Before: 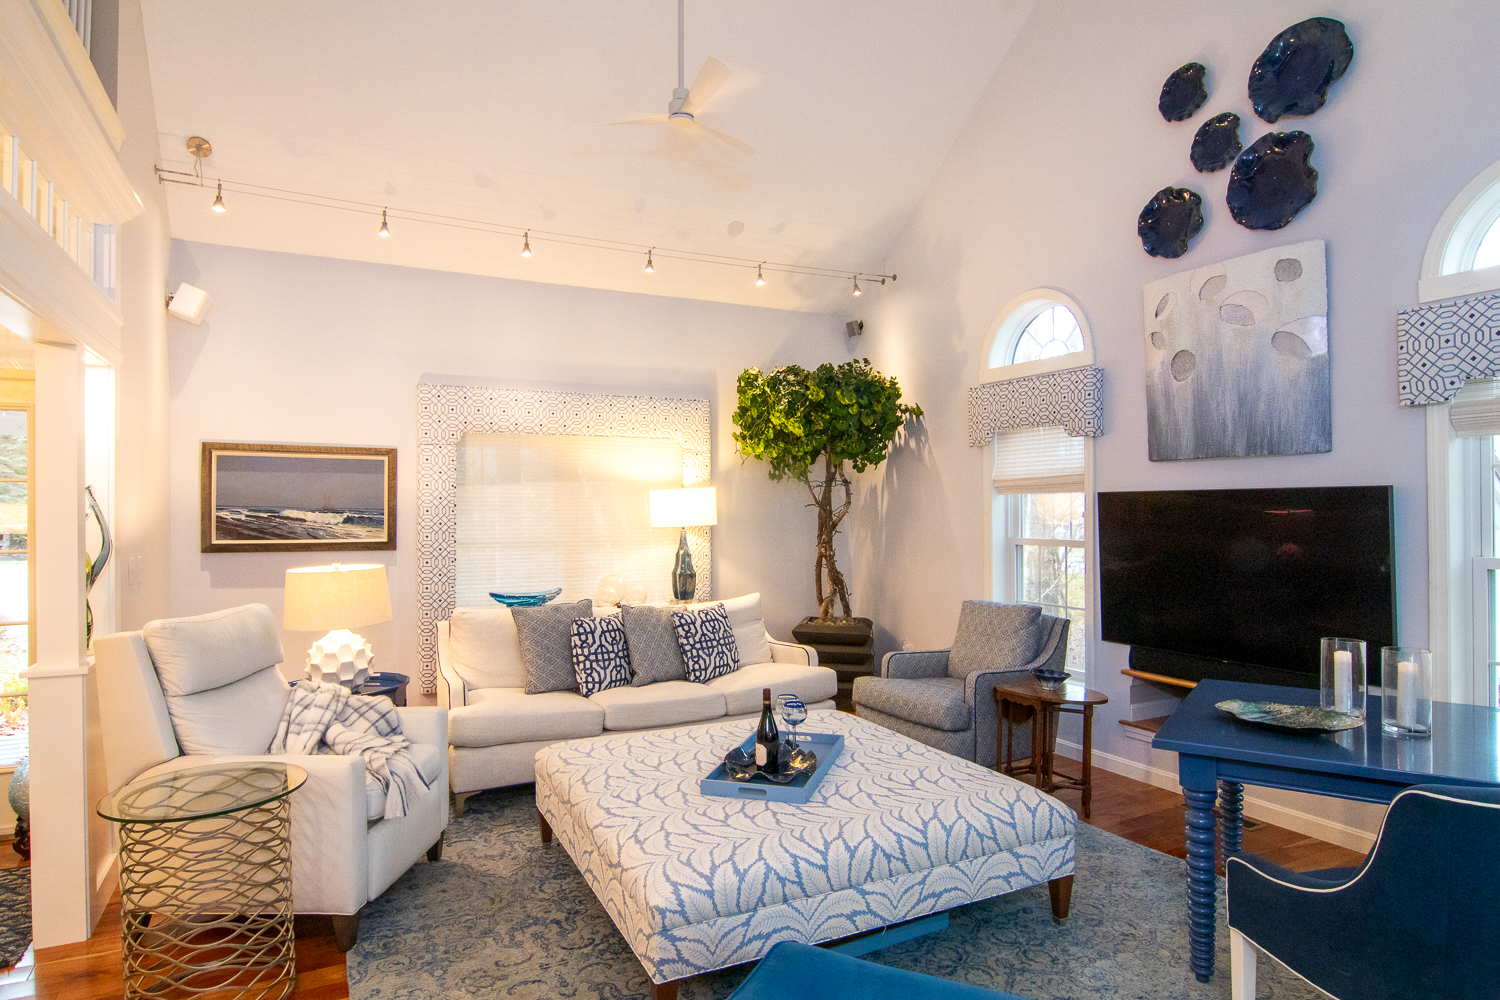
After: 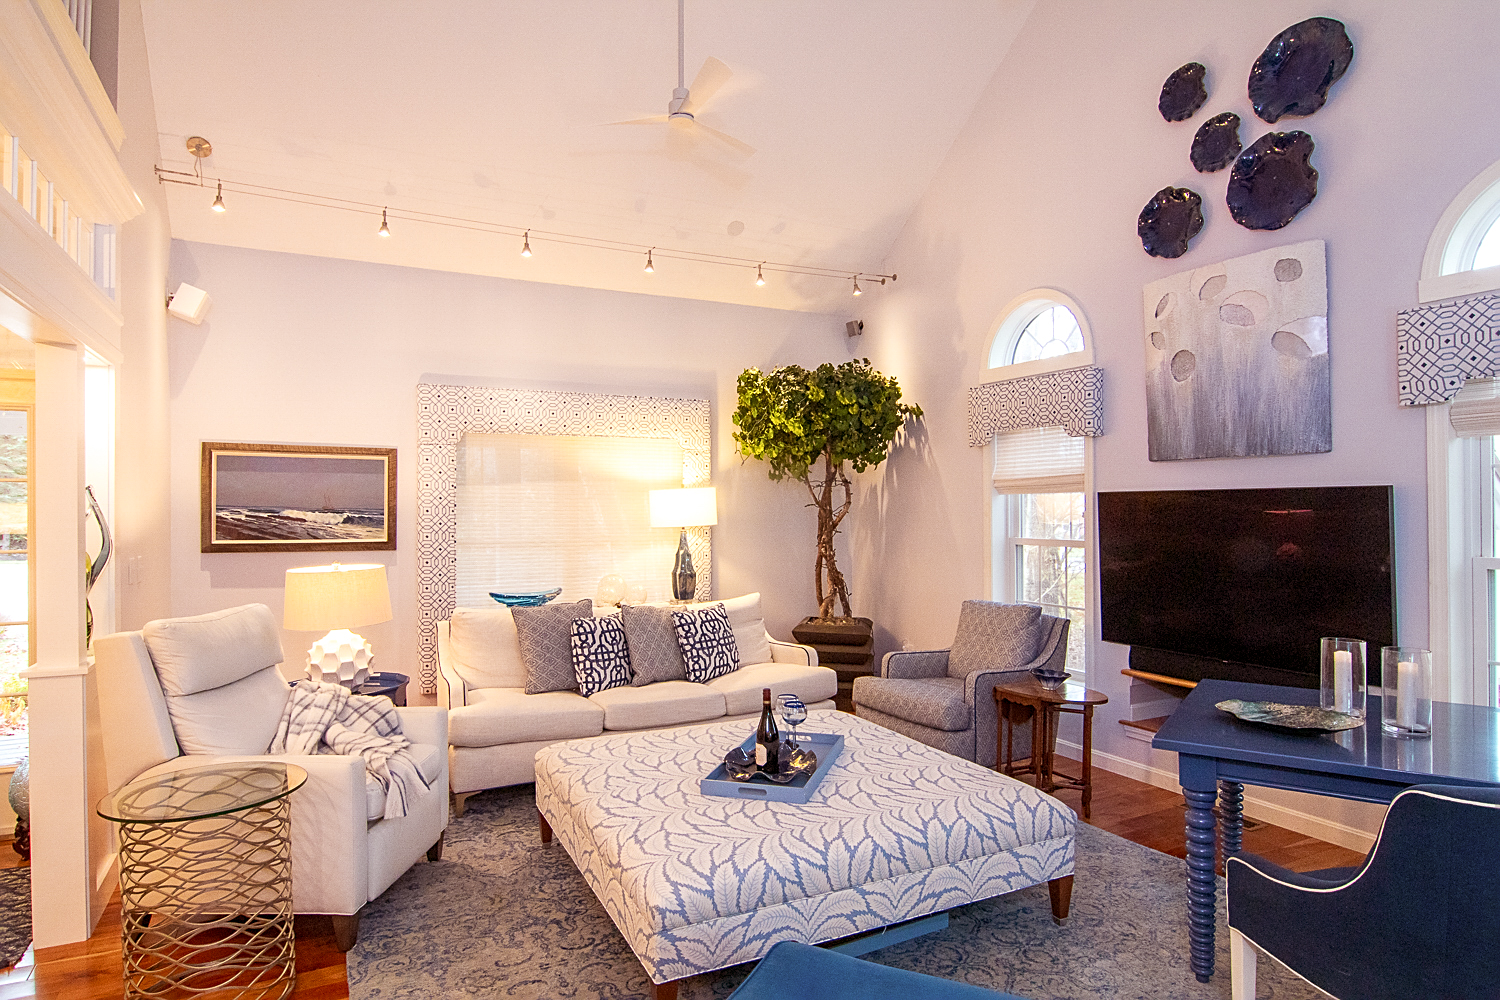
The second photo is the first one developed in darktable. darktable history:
sharpen: on, module defaults
rgb levels: mode RGB, independent channels, levels [[0, 0.474, 1], [0, 0.5, 1], [0, 0.5, 1]]
white balance: emerald 1
